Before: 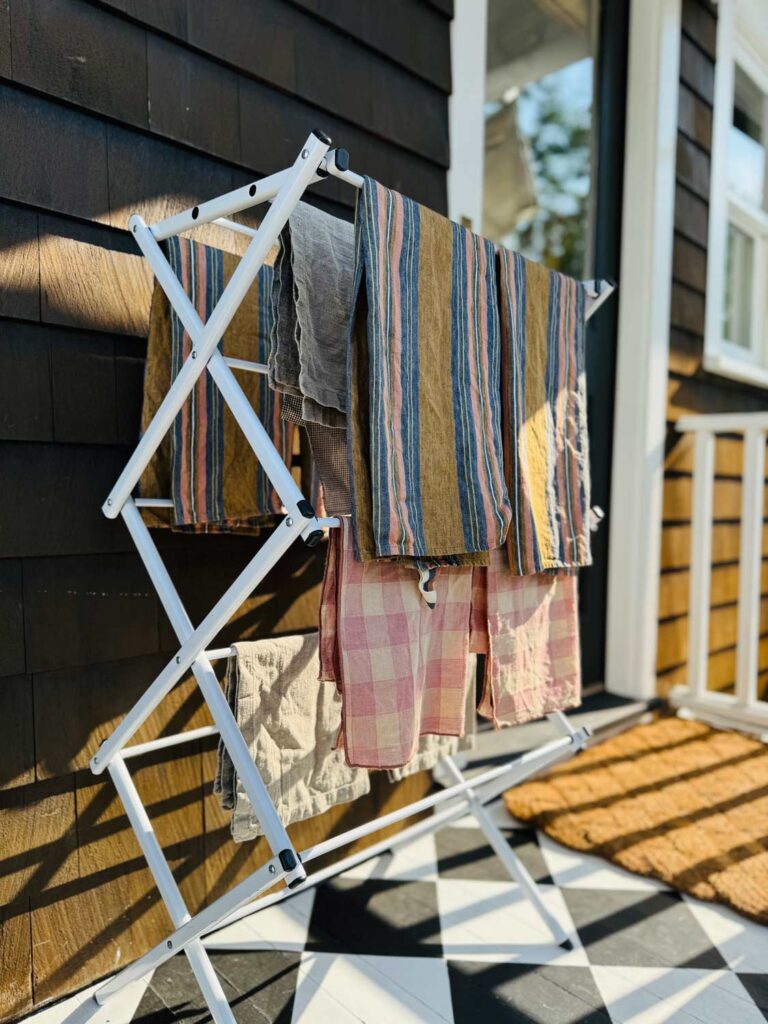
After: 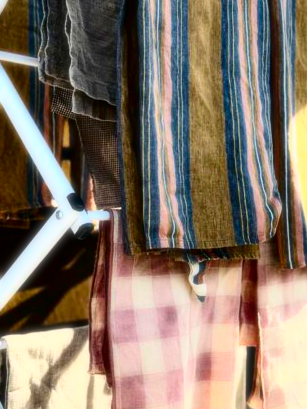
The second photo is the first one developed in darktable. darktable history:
bloom: size 0%, threshold 54.82%, strength 8.31%
contrast brightness saturation: contrast 0.21, brightness -0.11, saturation 0.21
crop: left 30%, top 30%, right 30%, bottom 30%
